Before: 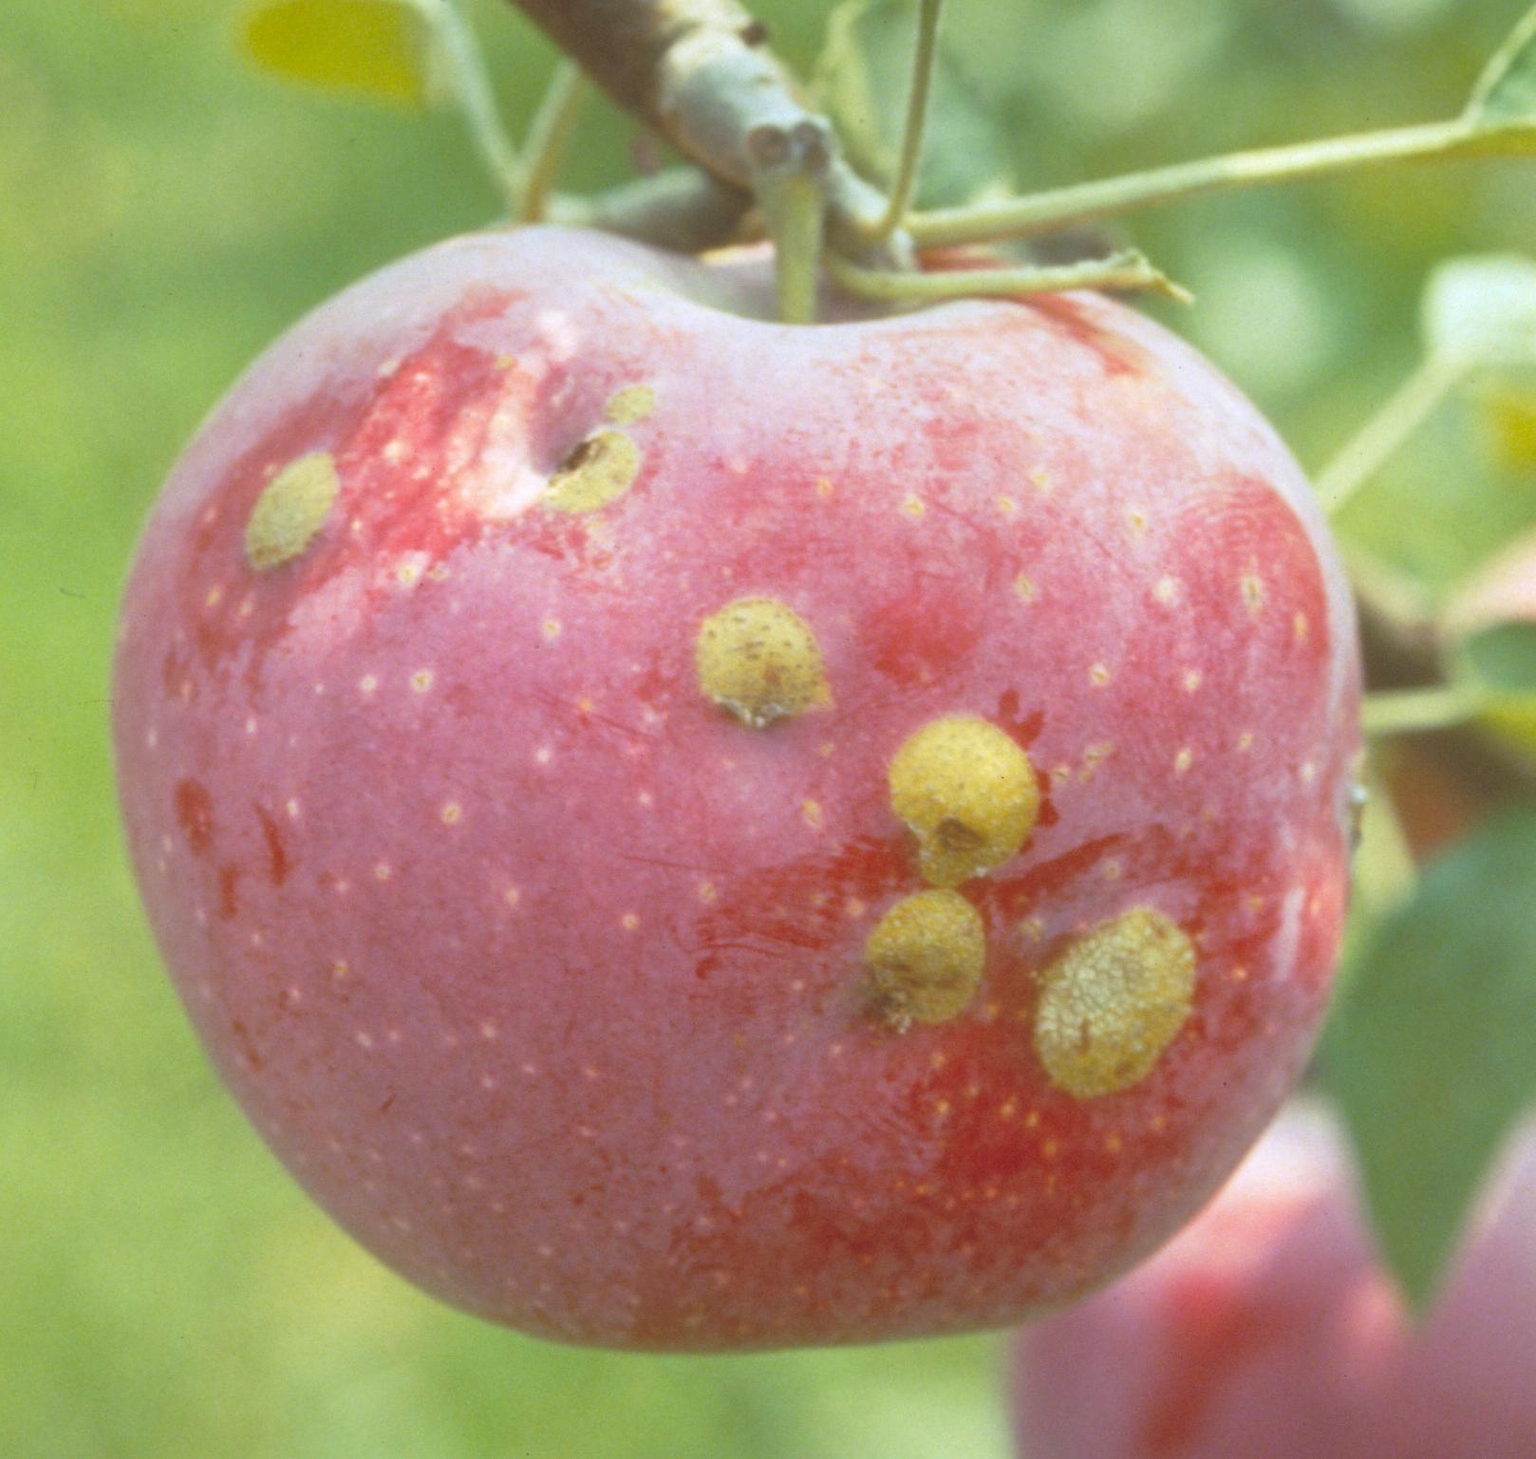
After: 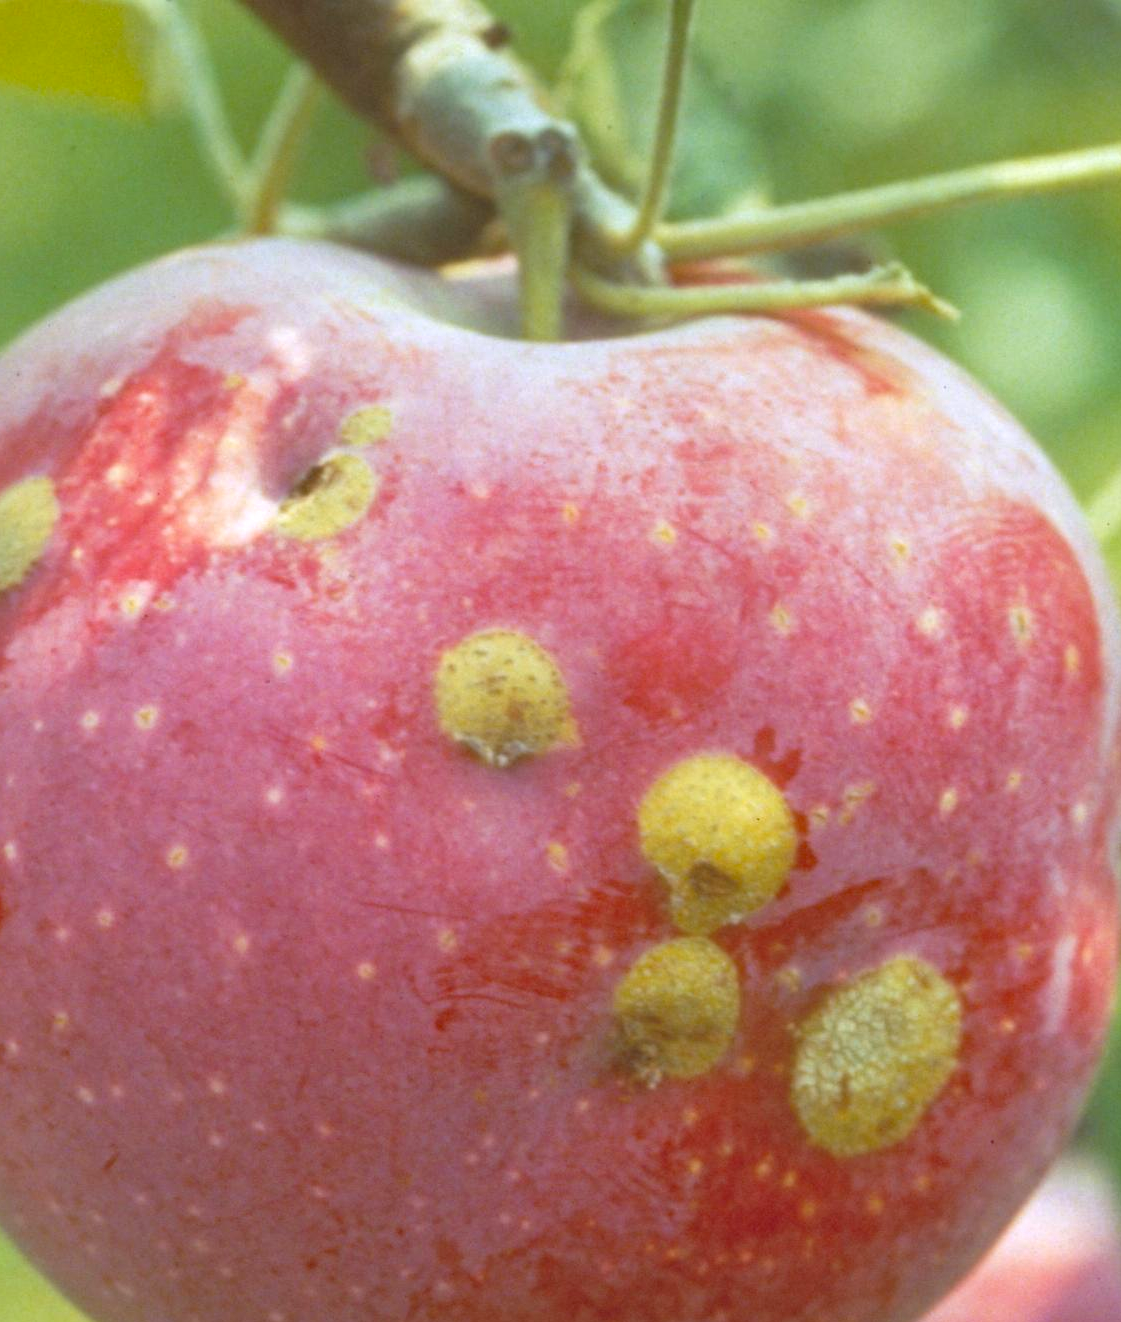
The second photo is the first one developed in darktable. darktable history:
haze removal: strength 0.29, distance 0.25, compatibility mode true, adaptive false
crop: left 18.479%, right 12.2%, bottom 13.971%
